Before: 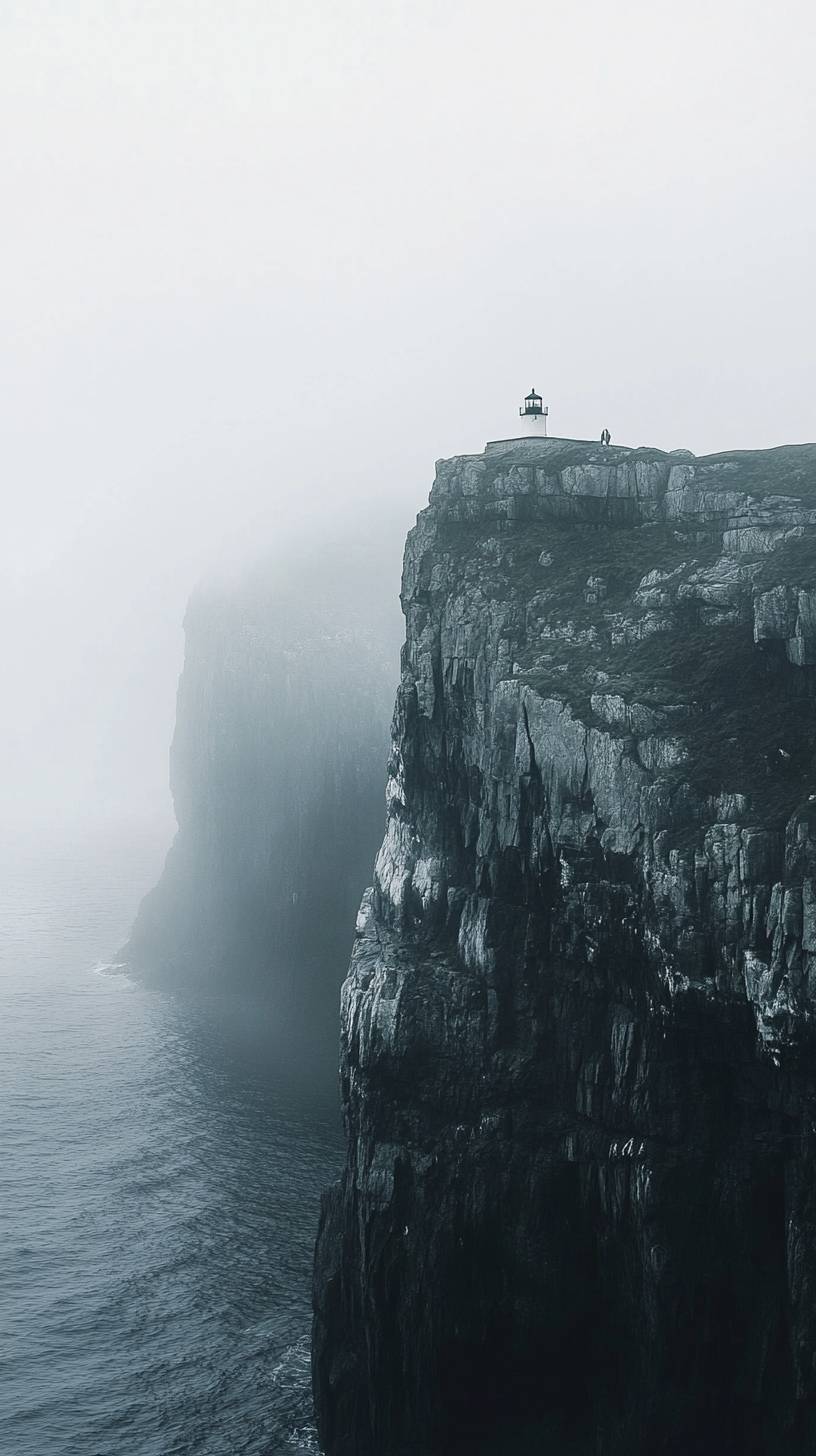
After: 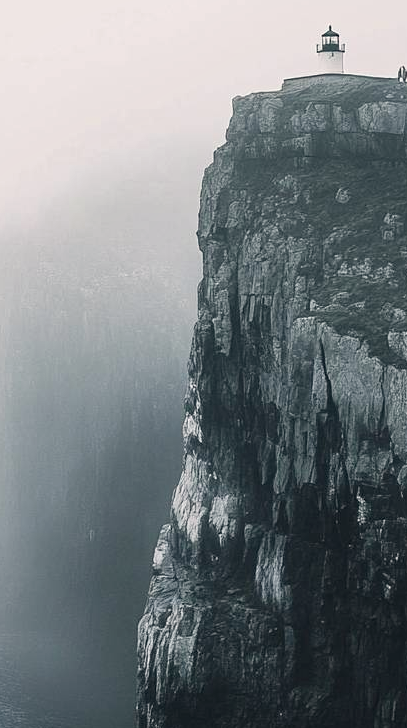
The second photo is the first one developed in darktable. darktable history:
color correction: highlights a* 3.84, highlights b* 5.07
local contrast: mode bilateral grid, contrast 20, coarseness 50, detail 120%, midtone range 0.2
crop: left 25%, top 25%, right 25%, bottom 25%
